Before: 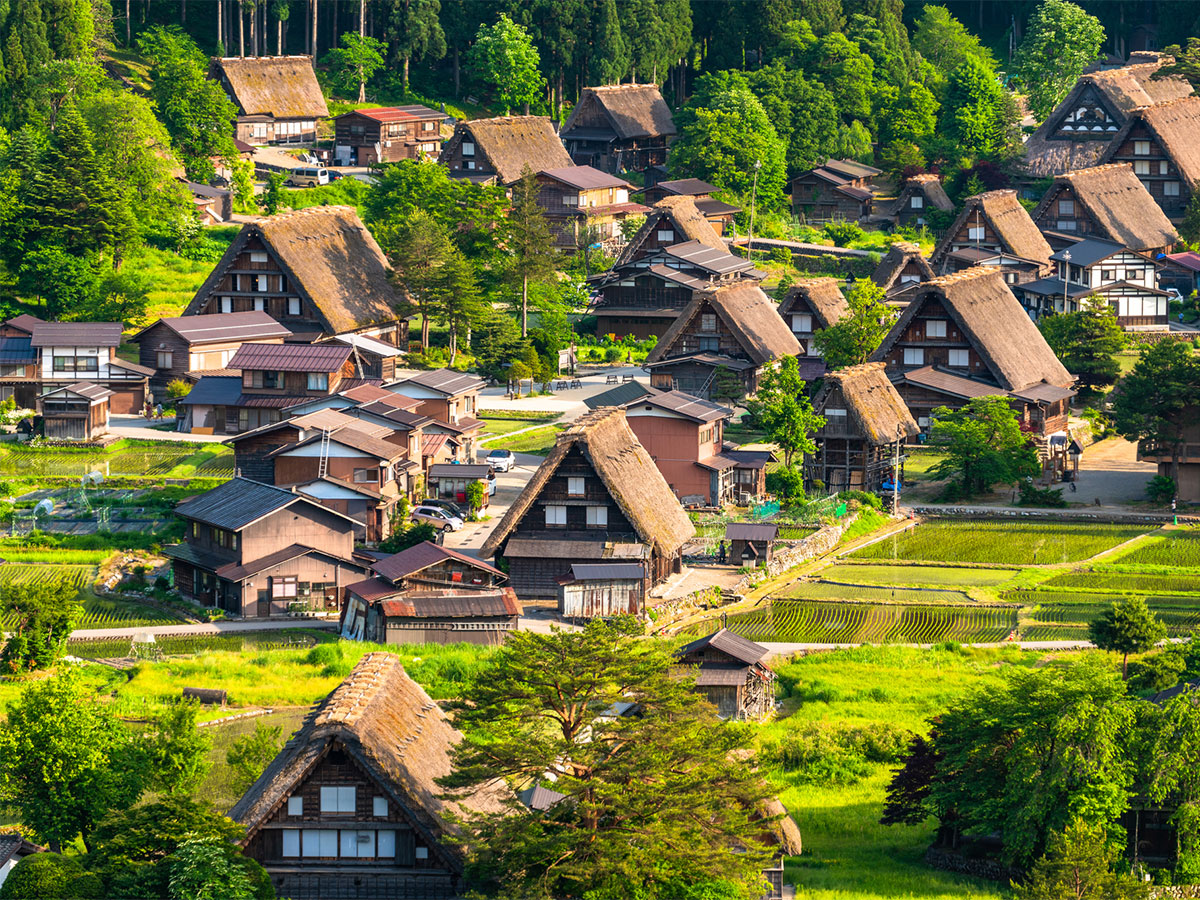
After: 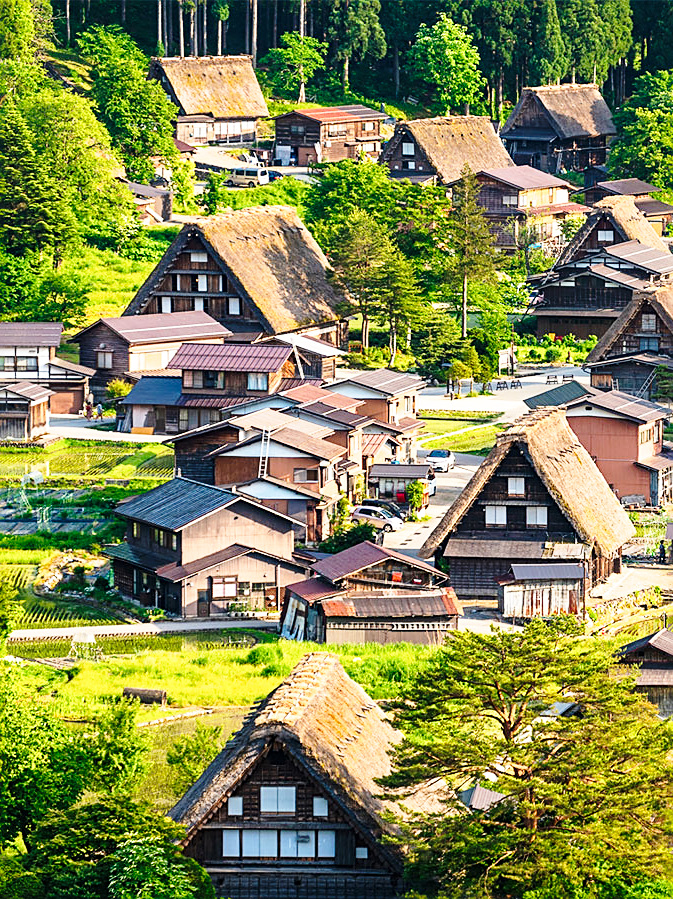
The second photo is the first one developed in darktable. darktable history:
sharpen: on, module defaults
crop: left 5.036%, right 38.803%
base curve: curves: ch0 [(0, 0) (0.028, 0.03) (0.121, 0.232) (0.46, 0.748) (0.859, 0.968) (1, 1)], preserve colors none
